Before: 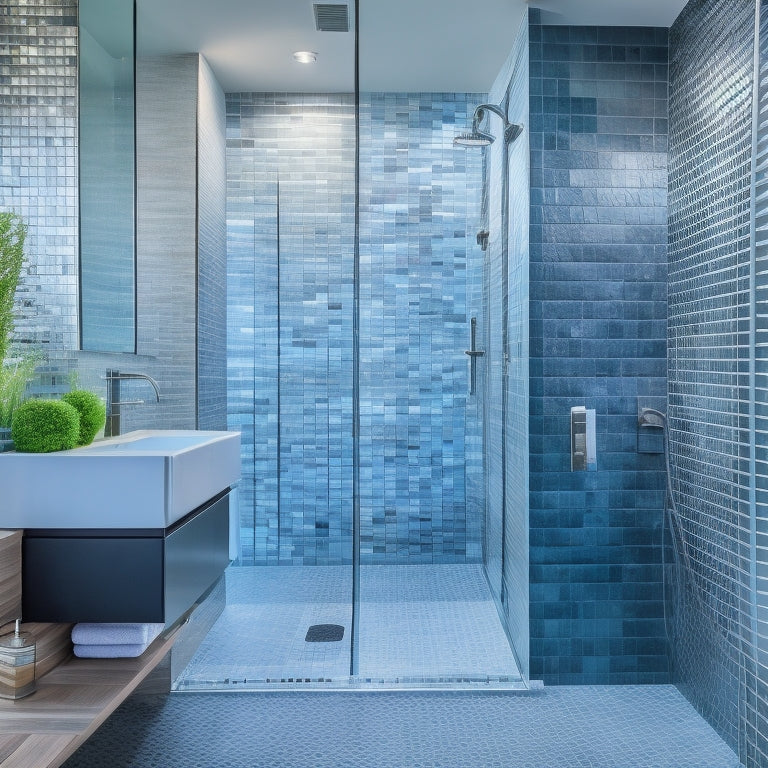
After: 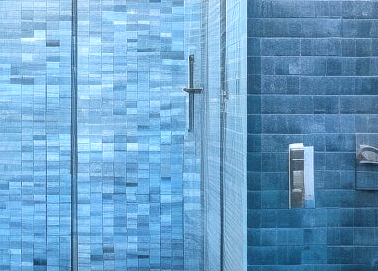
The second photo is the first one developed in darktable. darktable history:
crop: left 36.769%, top 34.36%, right 12.907%, bottom 30.353%
exposure: black level correction 0.001, exposure 0.498 EV, compensate highlight preservation false
